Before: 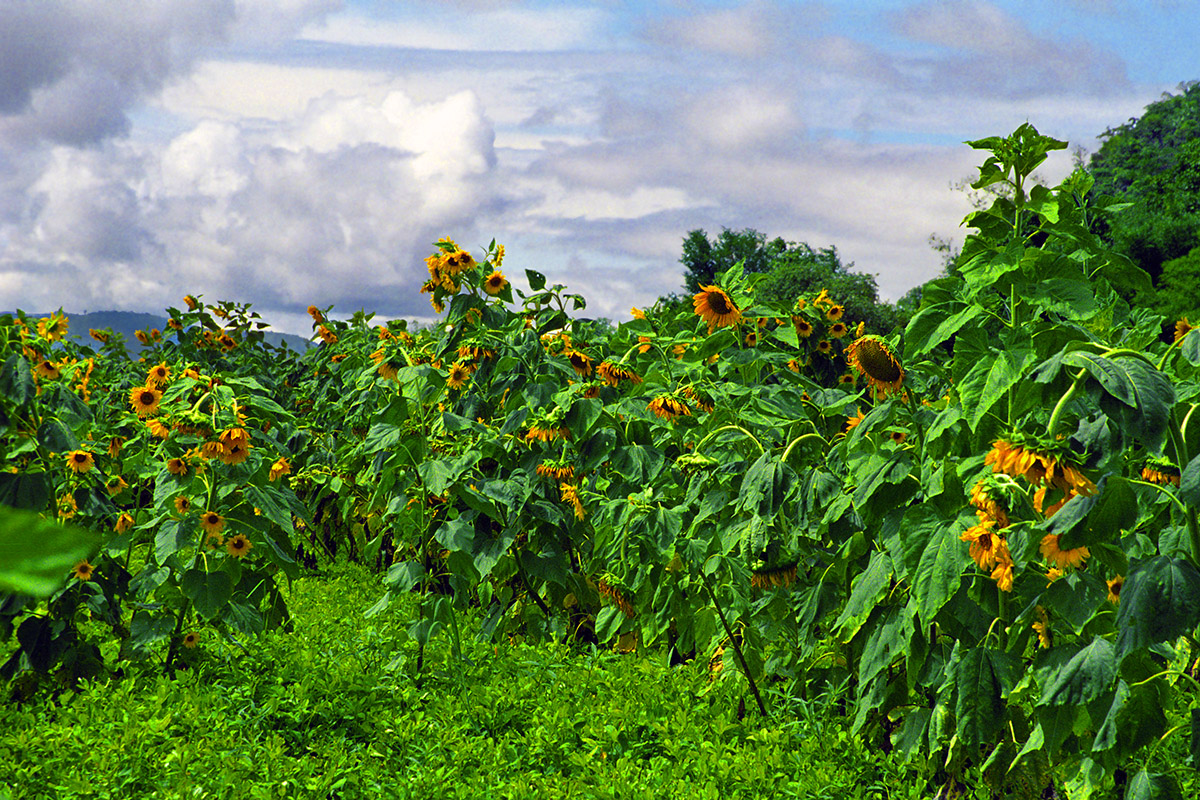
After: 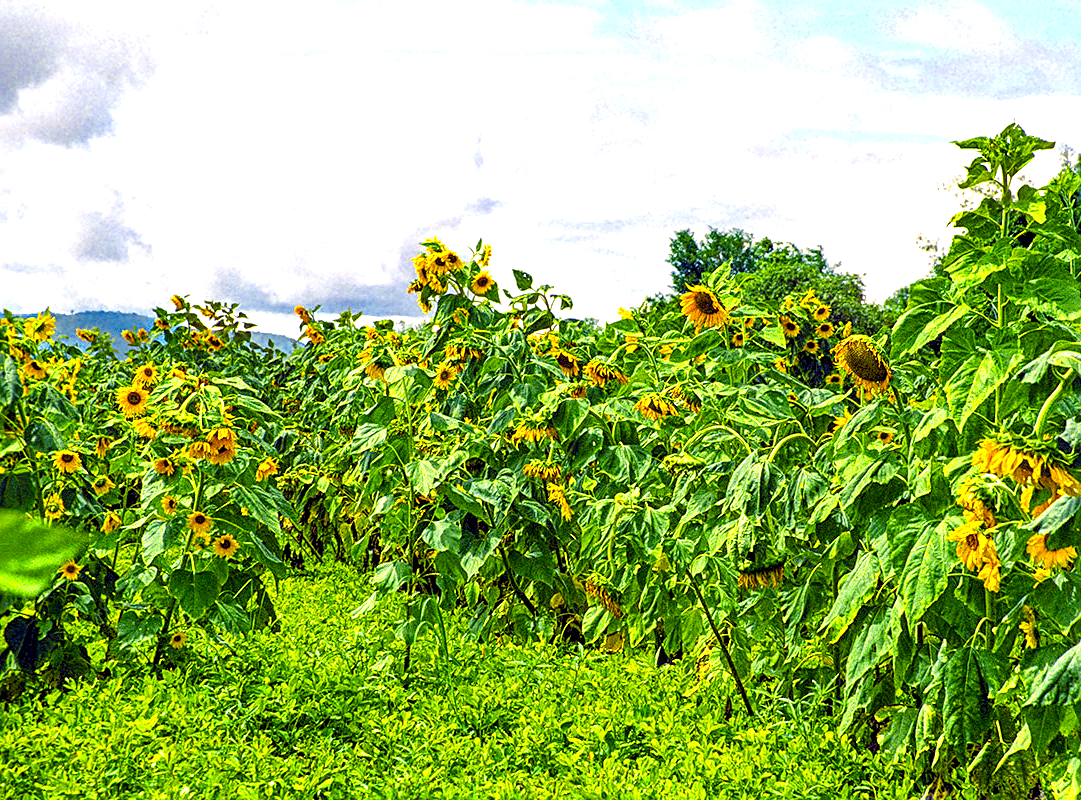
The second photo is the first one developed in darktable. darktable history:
sharpen: on, module defaults
crop and rotate: left 1.088%, right 8.807%
local contrast: detail 150%
color balance rgb: perceptual saturation grading › global saturation 35%, perceptual saturation grading › highlights -25%, perceptual saturation grading › shadows 50%
color contrast: green-magenta contrast 0.8, blue-yellow contrast 1.1, unbound 0
exposure: black level correction 0, exposure 0.95 EV, compensate exposure bias true, compensate highlight preservation false
white balance: red 1.045, blue 0.932
